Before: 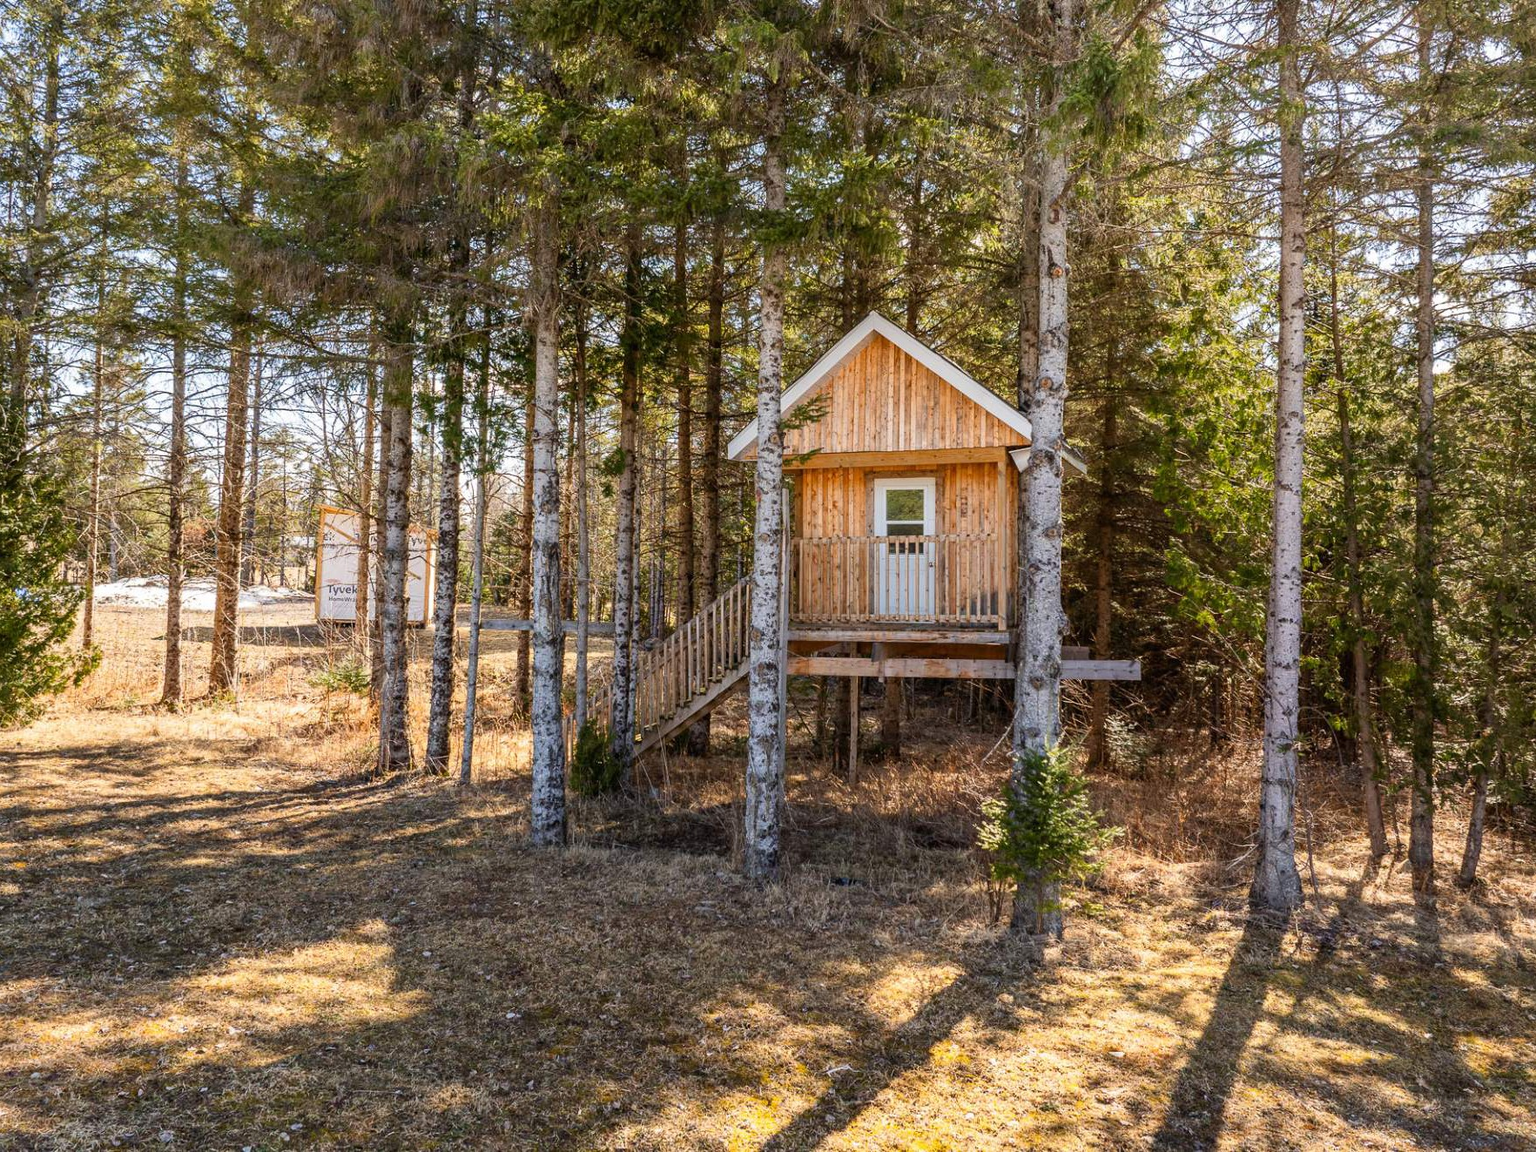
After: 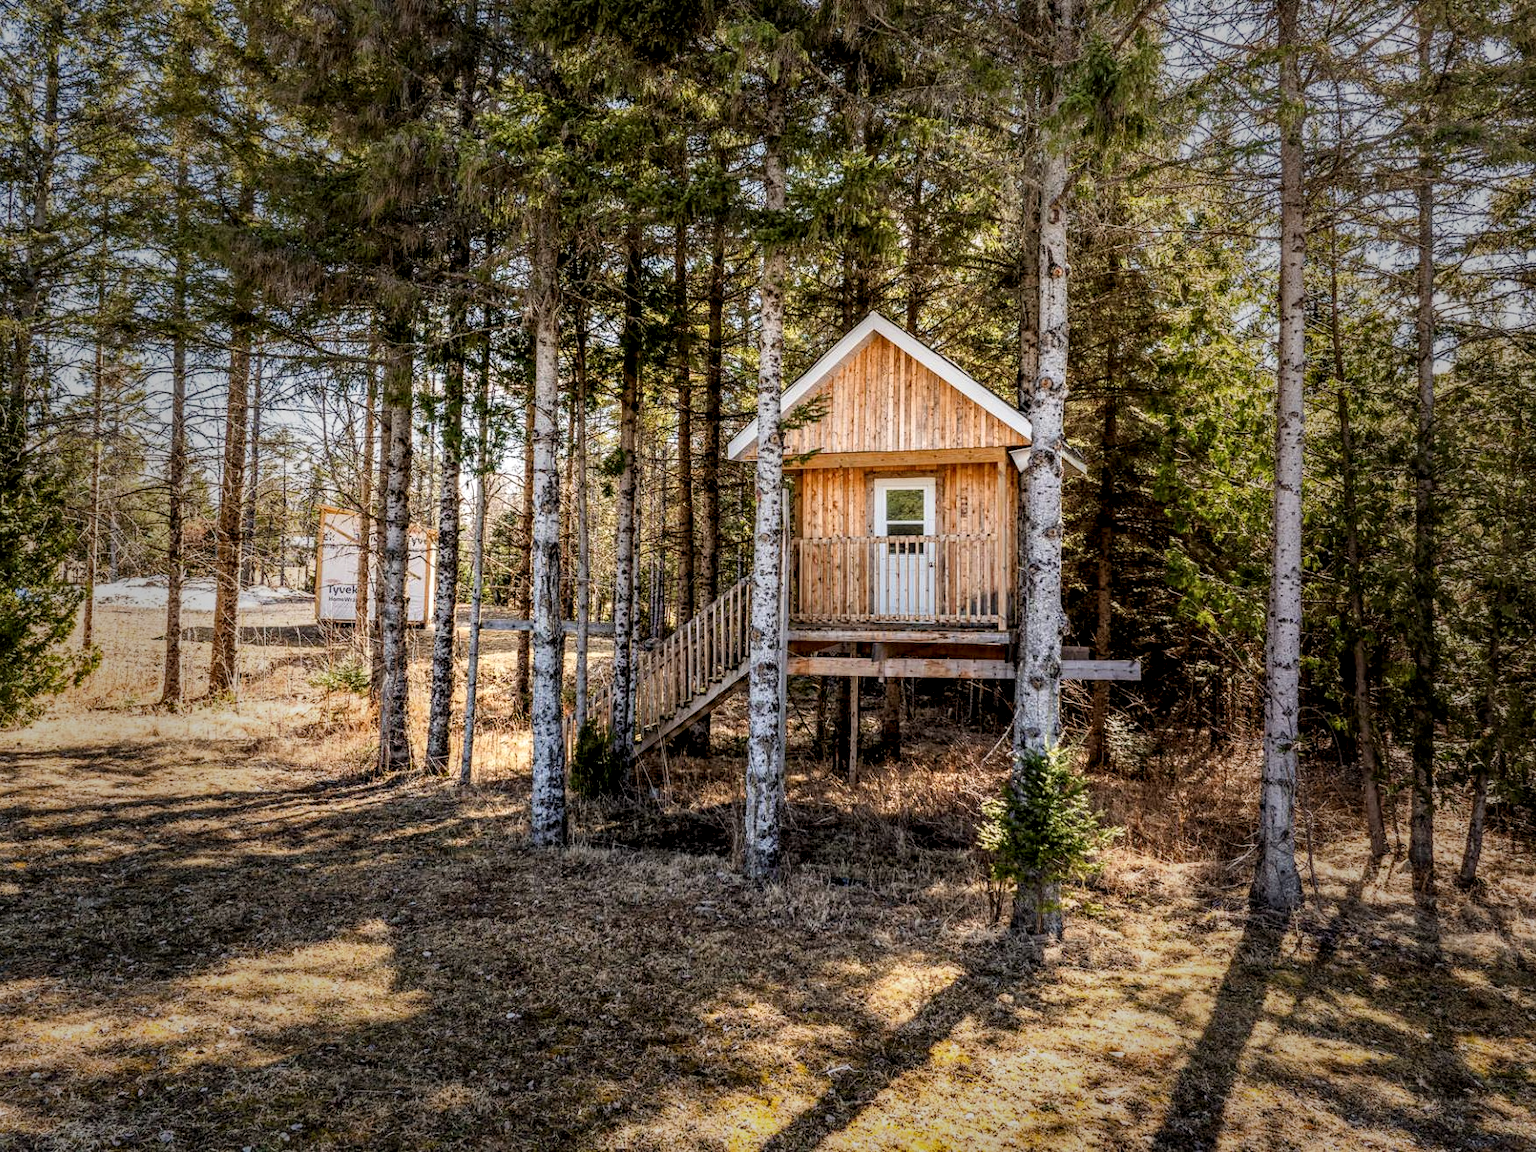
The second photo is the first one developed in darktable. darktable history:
local contrast: highlights 60%, shadows 62%, detail 160%
vignetting: fall-off start 40.36%, fall-off radius 40.49%, saturation 0.052
filmic rgb: middle gray luminance 18.37%, black relative exposure -11.12 EV, white relative exposure 3.75 EV, target black luminance 0%, hardness 5.88, latitude 56.56%, contrast 0.964, shadows ↔ highlights balance 49.78%
shadows and highlights: shadows 11.45, white point adjustment 1.1, soften with gaussian
